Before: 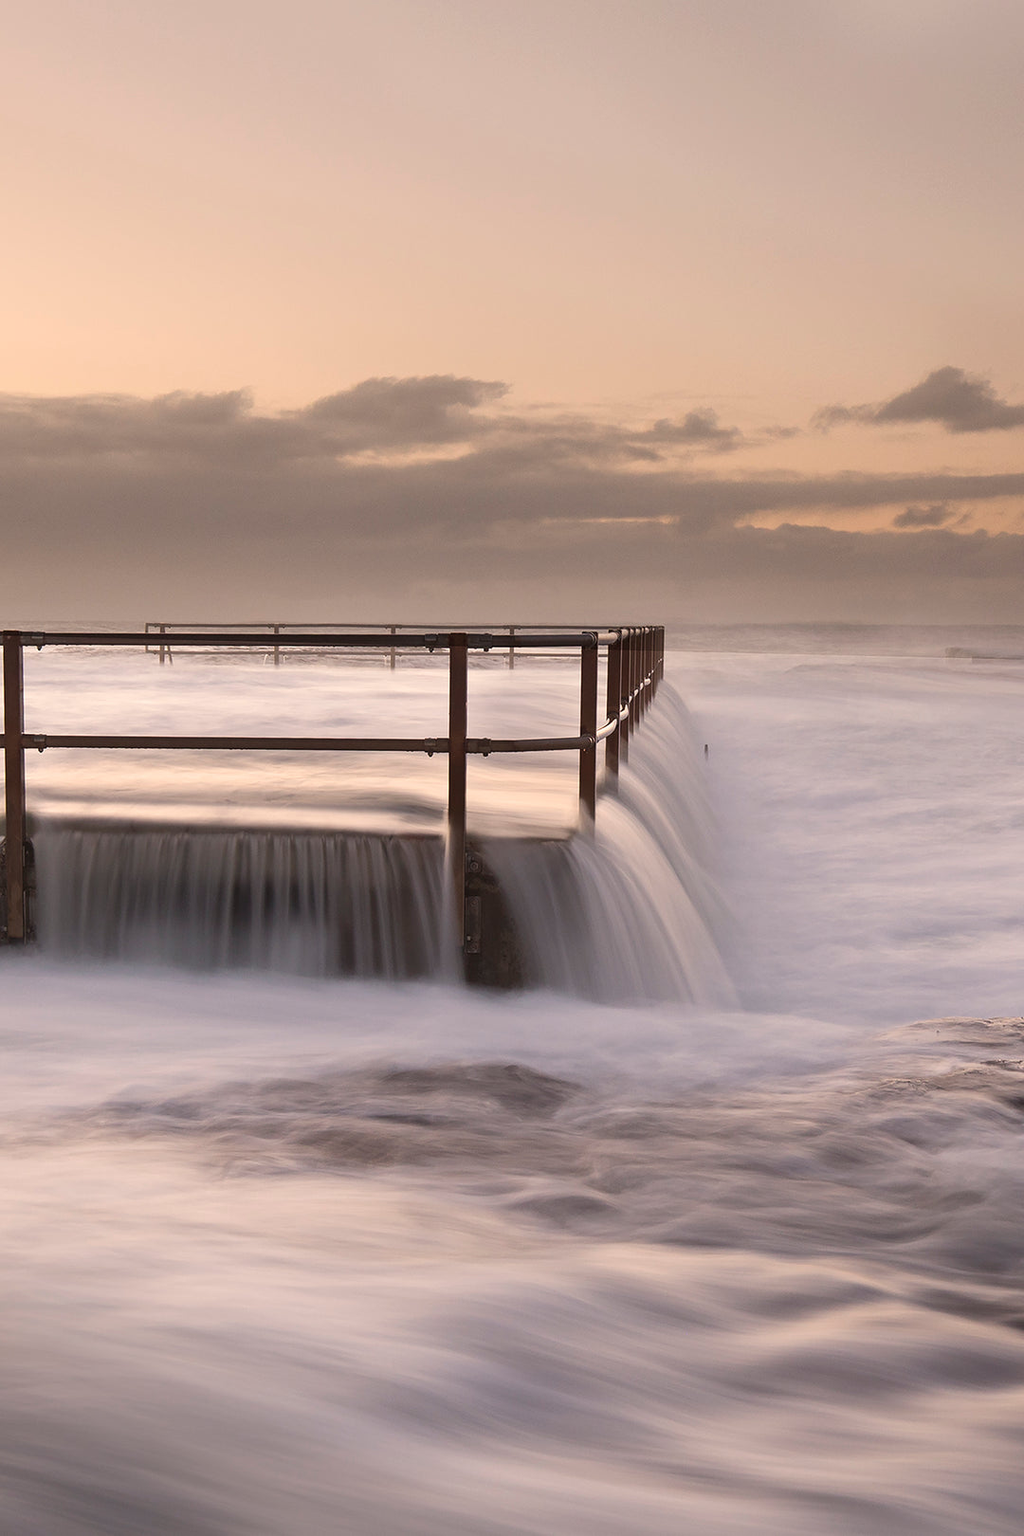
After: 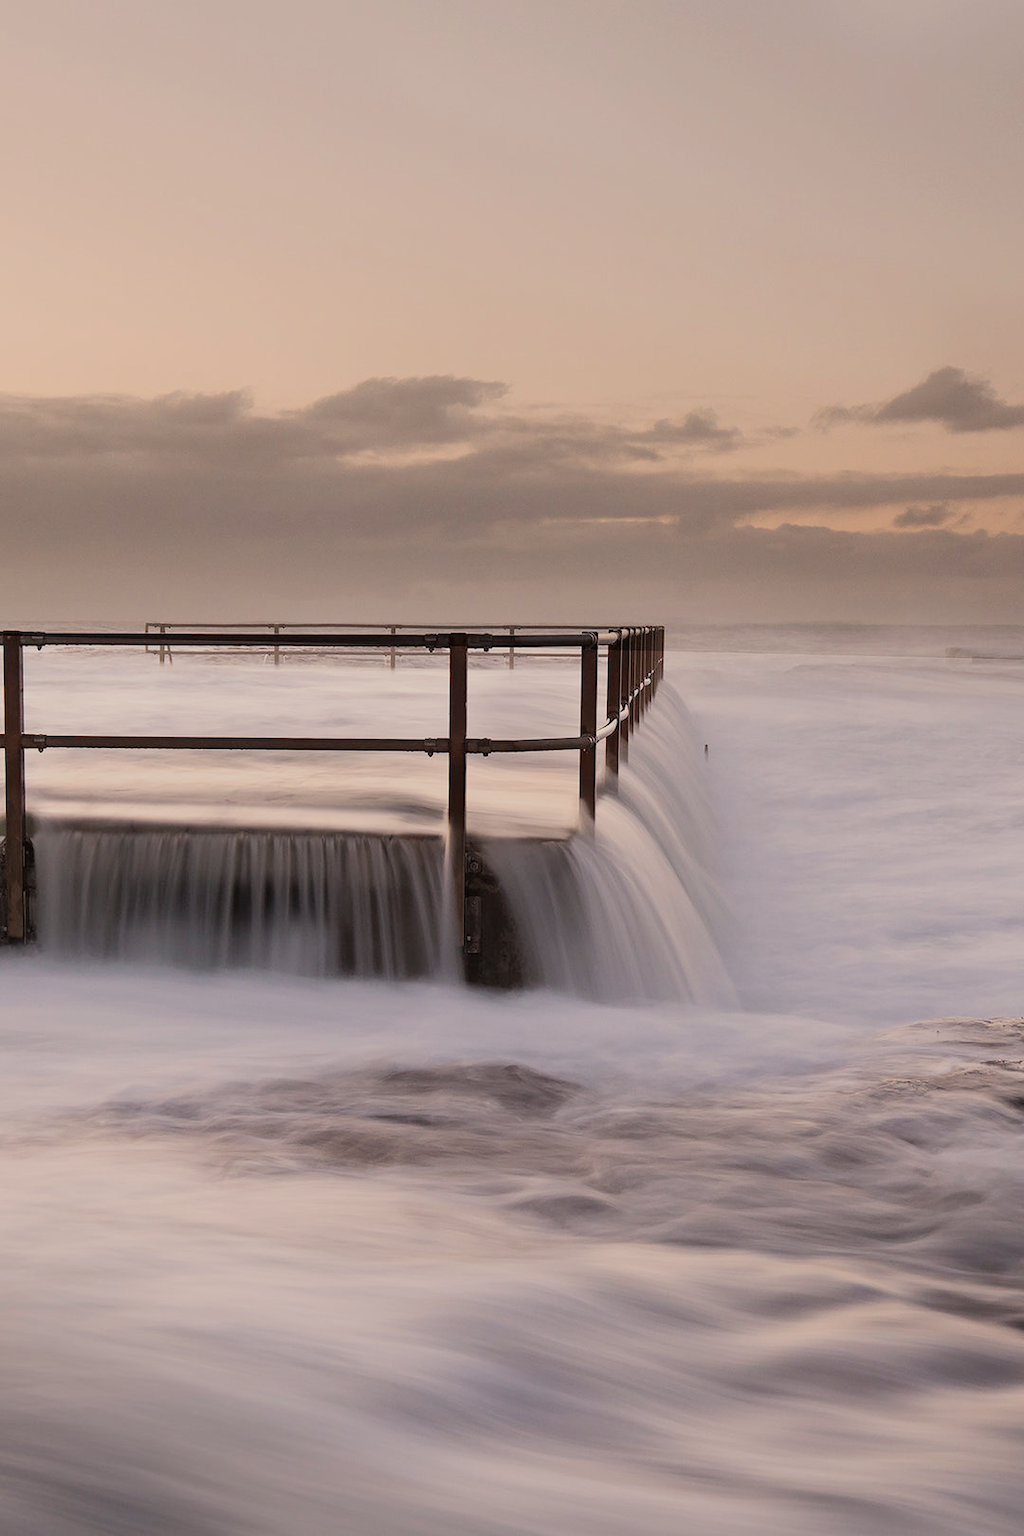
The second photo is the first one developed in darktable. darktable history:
filmic rgb: black relative exposure -7.65 EV, white relative exposure 4.56 EV, hardness 3.61
shadows and highlights: shadows 13.32, white point adjustment 1.18, highlights -0.499, soften with gaussian
